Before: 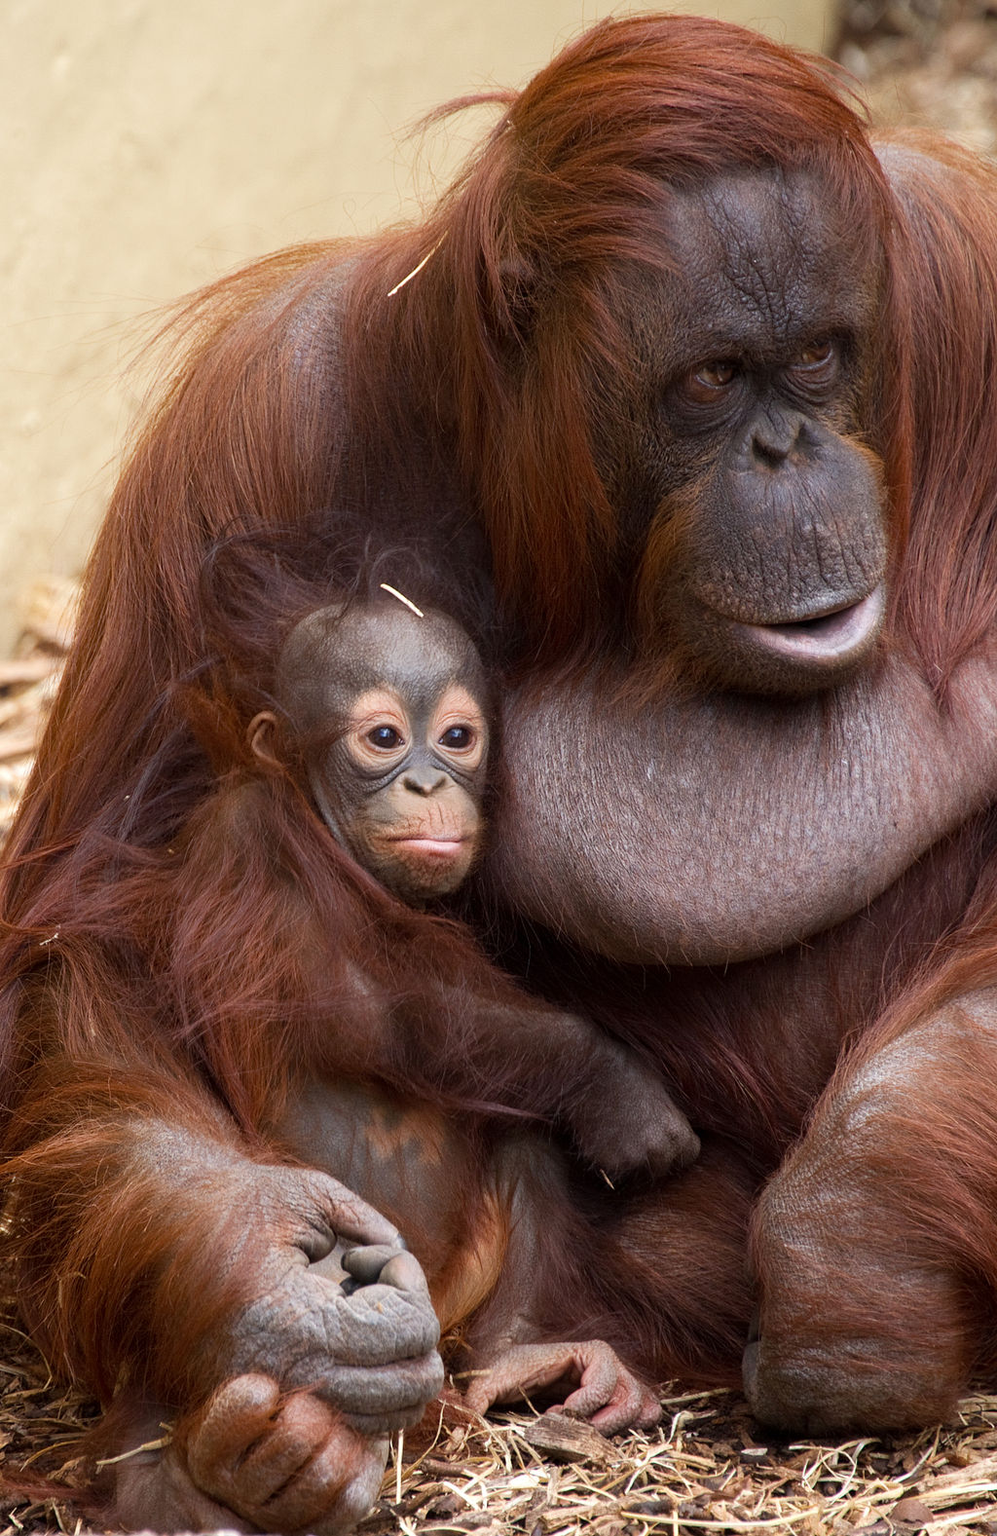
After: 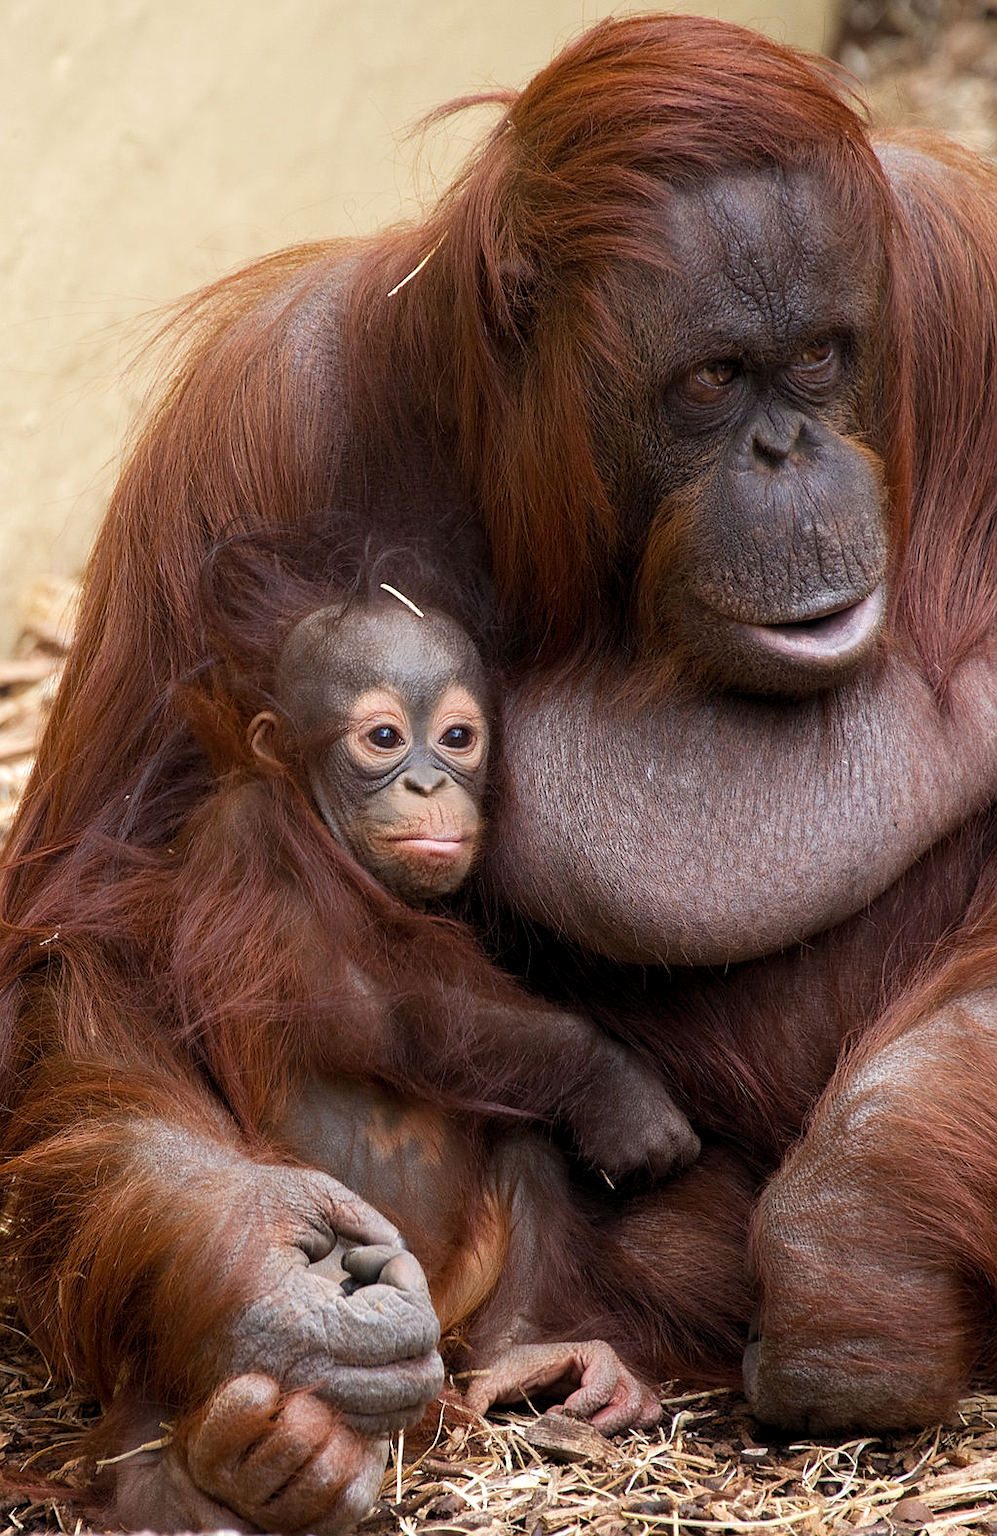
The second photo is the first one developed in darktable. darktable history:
sharpen: radius 1, threshold 1
levels: levels [0.016, 0.5, 0.996]
